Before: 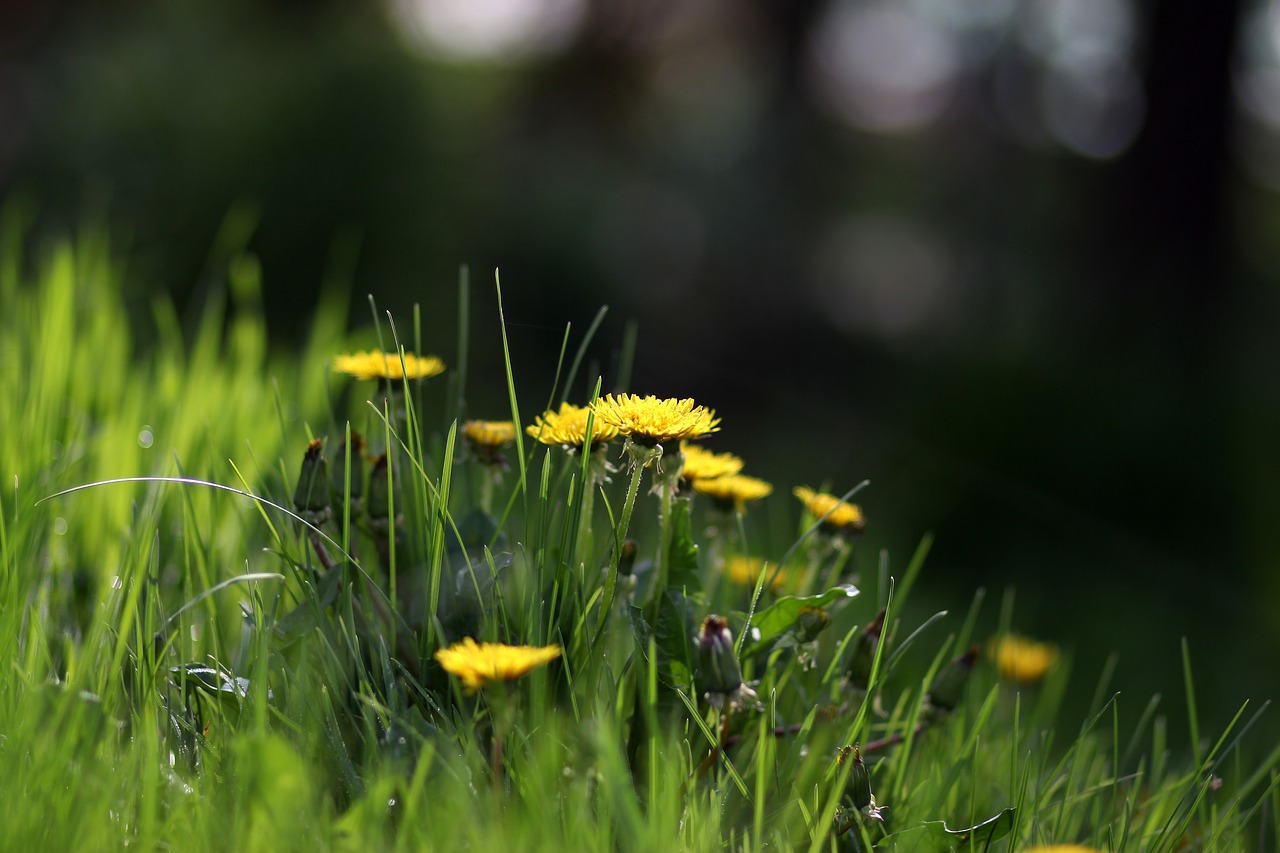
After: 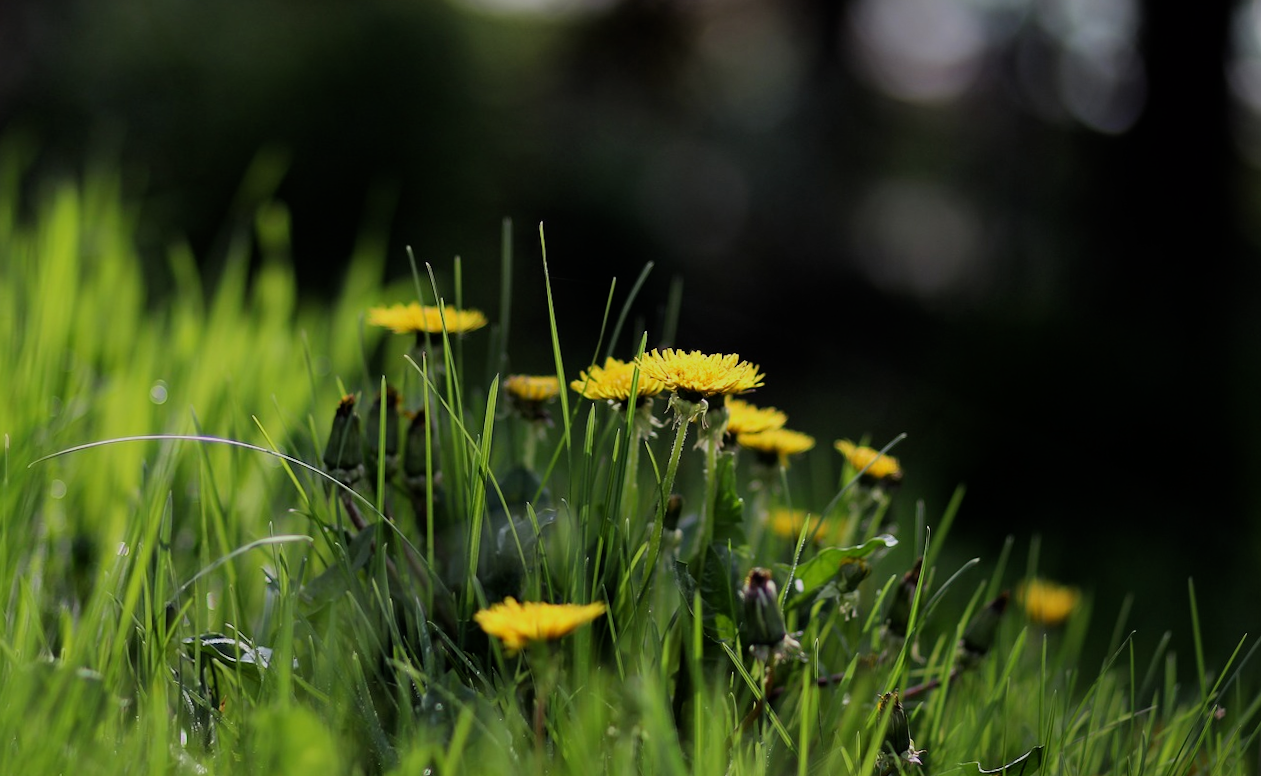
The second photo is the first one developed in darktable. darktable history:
filmic rgb: black relative exposure -7.65 EV, white relative exposure 4.56 EV, hardness 3.61, color science v6 (2022)
rotate and perspective: rotation -0.013°, lens shift (vertical) -0.027, lens shift (horizontal) 0.178, crop left 0.016, crop right 0.989, crop top 0.082, crop bottom 0.918
